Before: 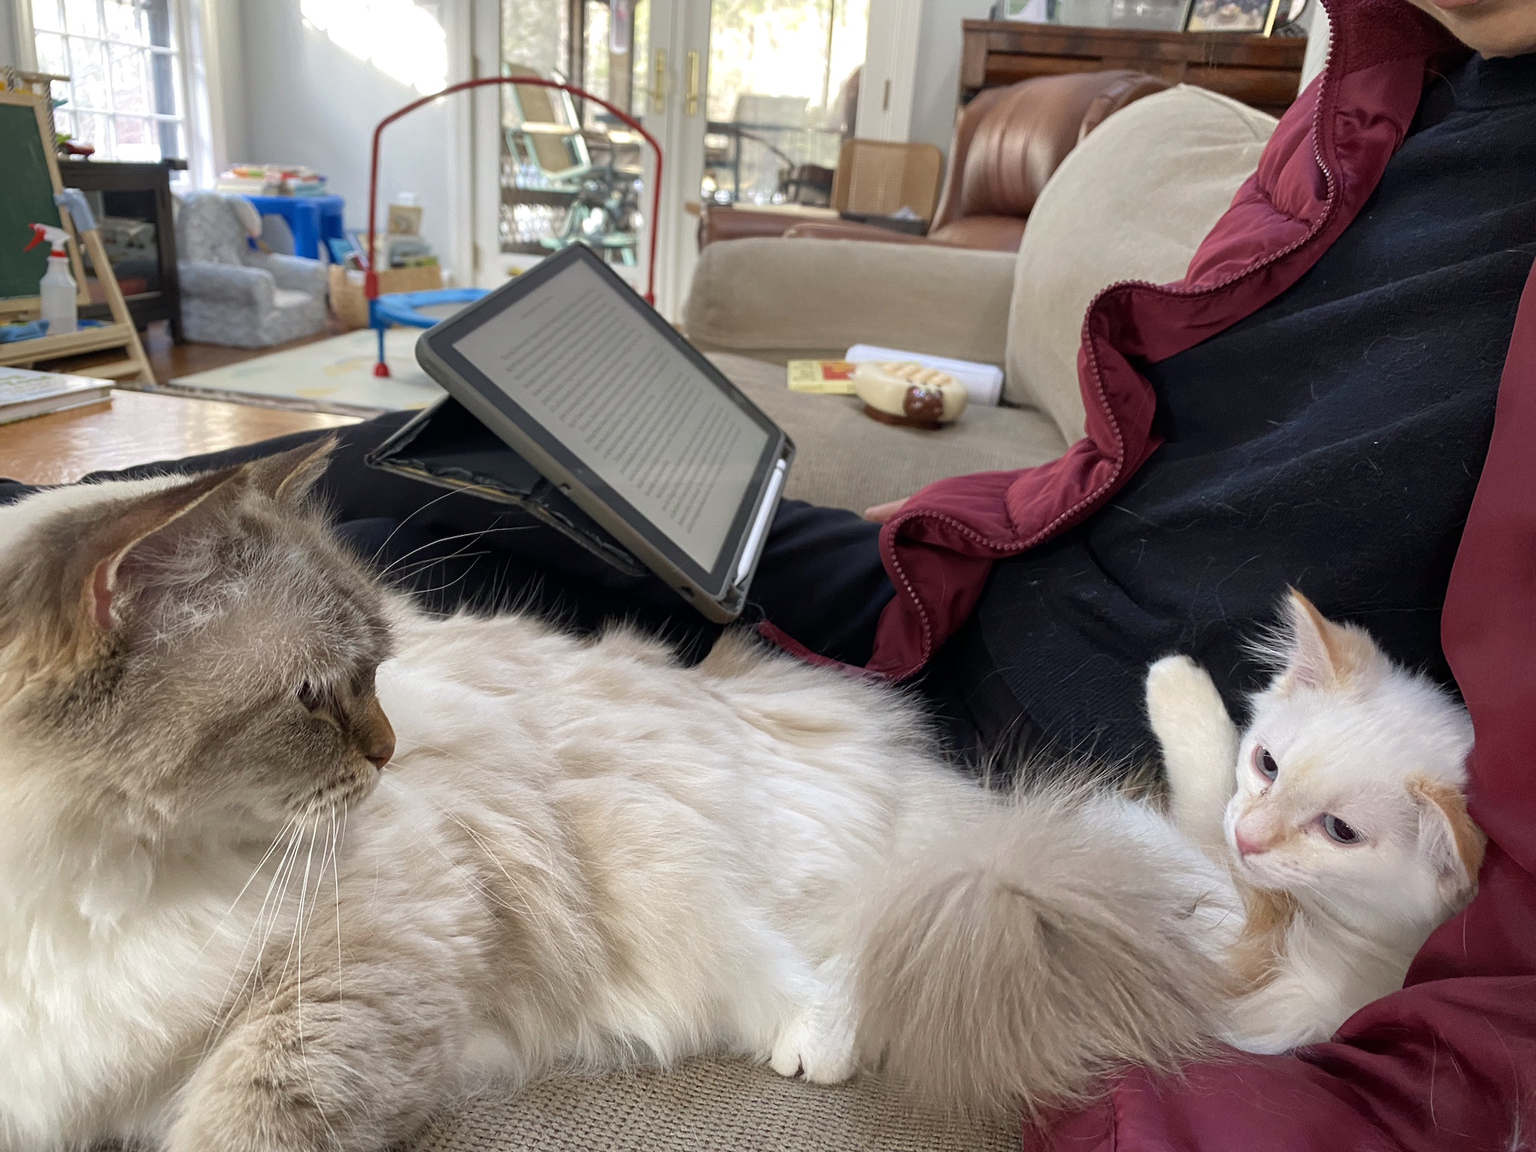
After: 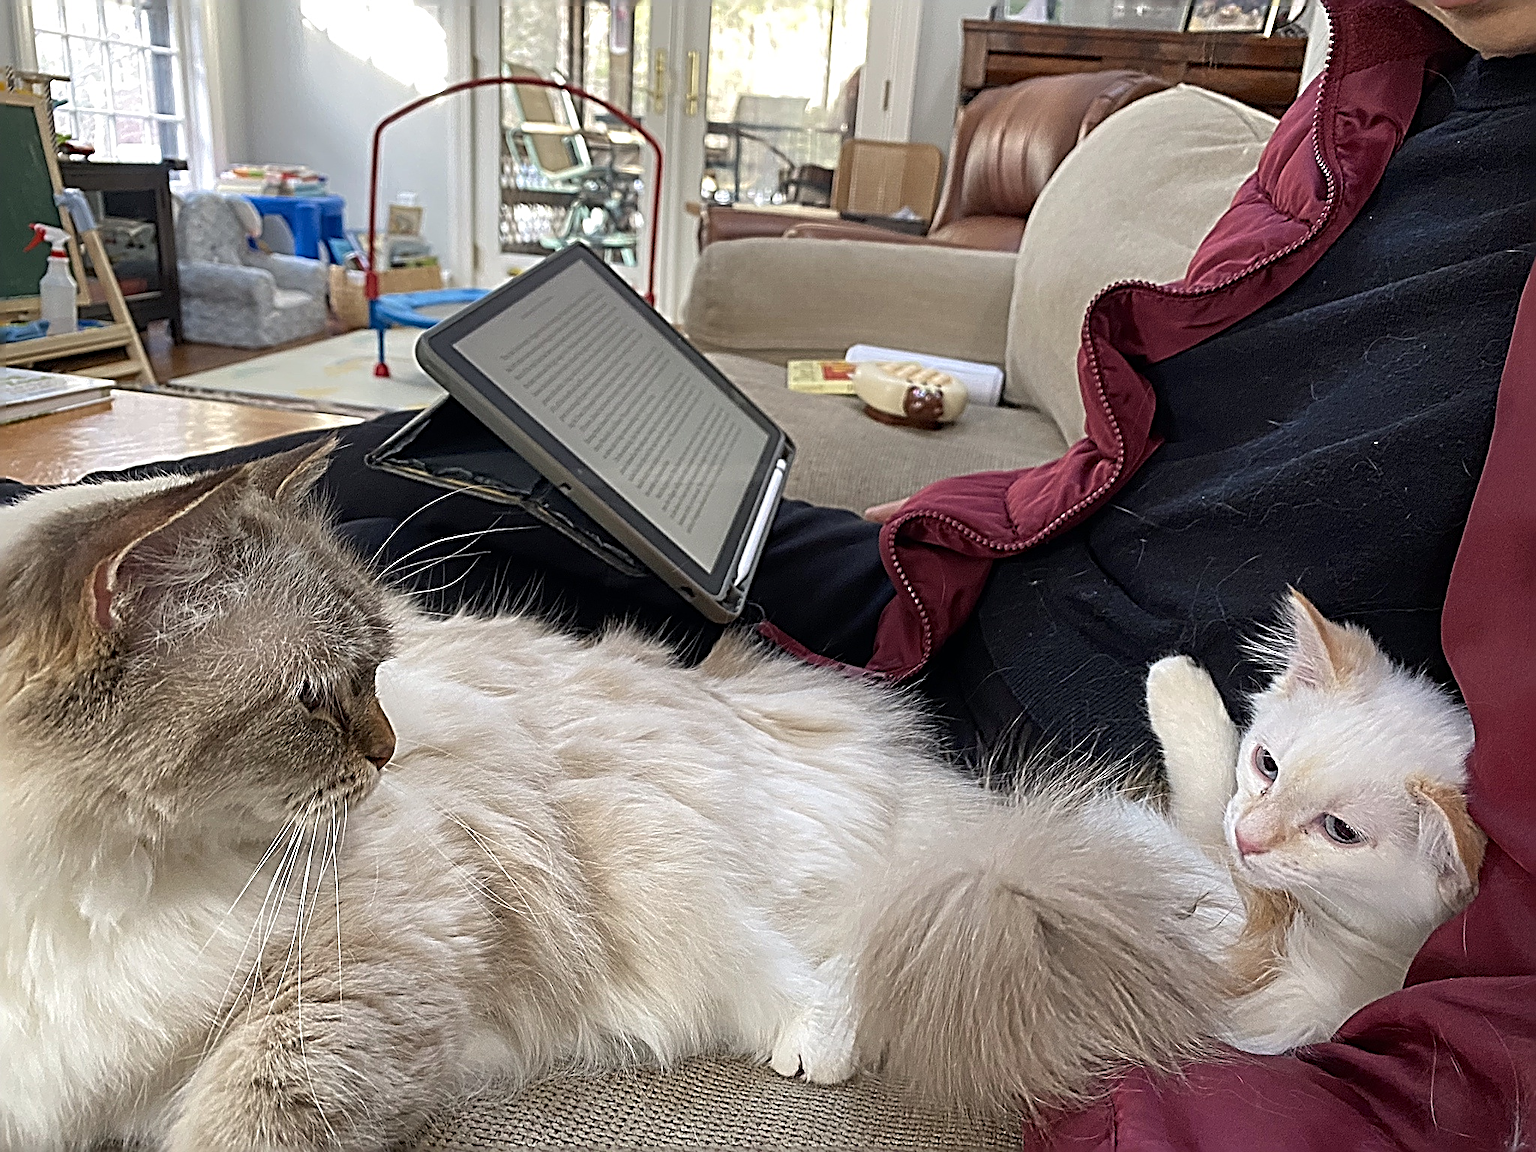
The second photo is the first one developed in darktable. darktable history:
sharpen: radius 3.145, amount 1.728
